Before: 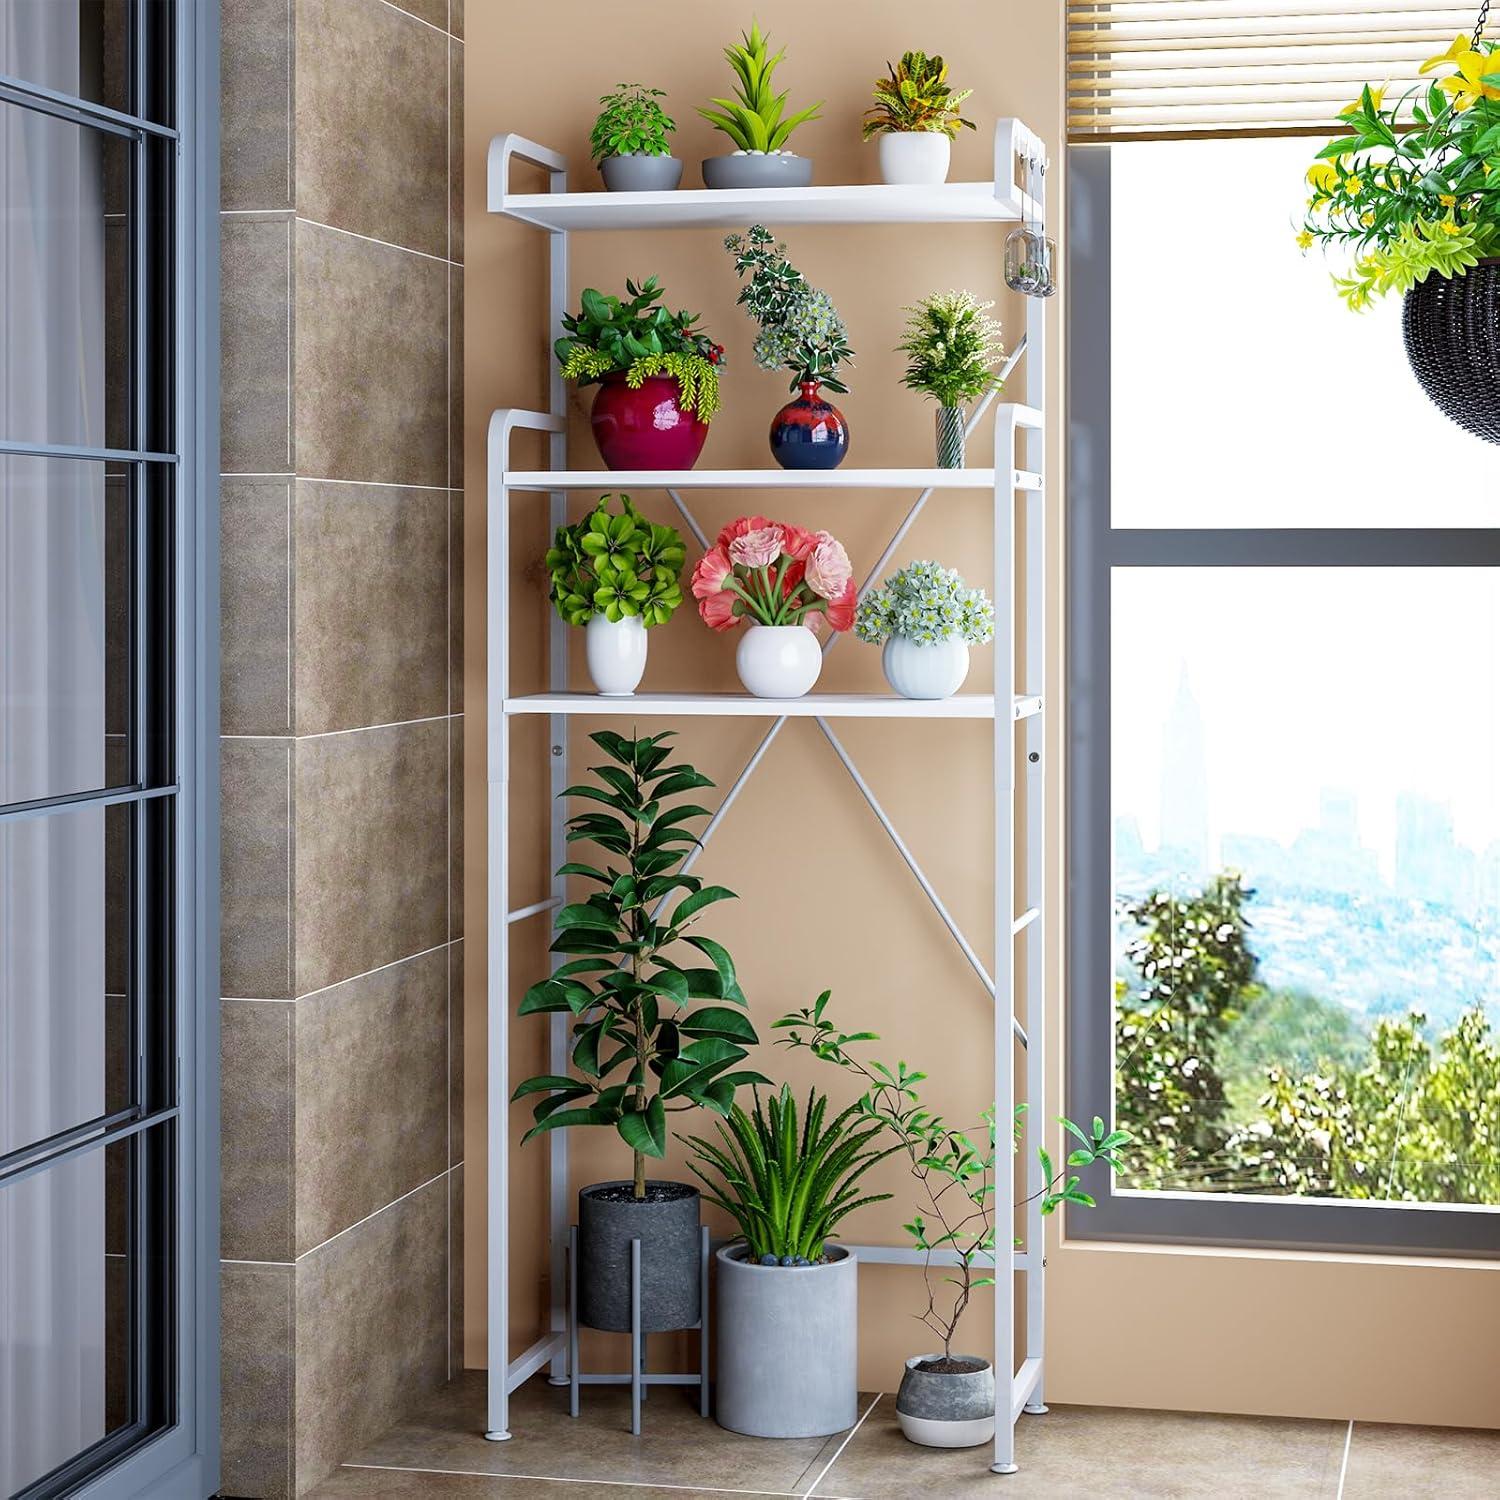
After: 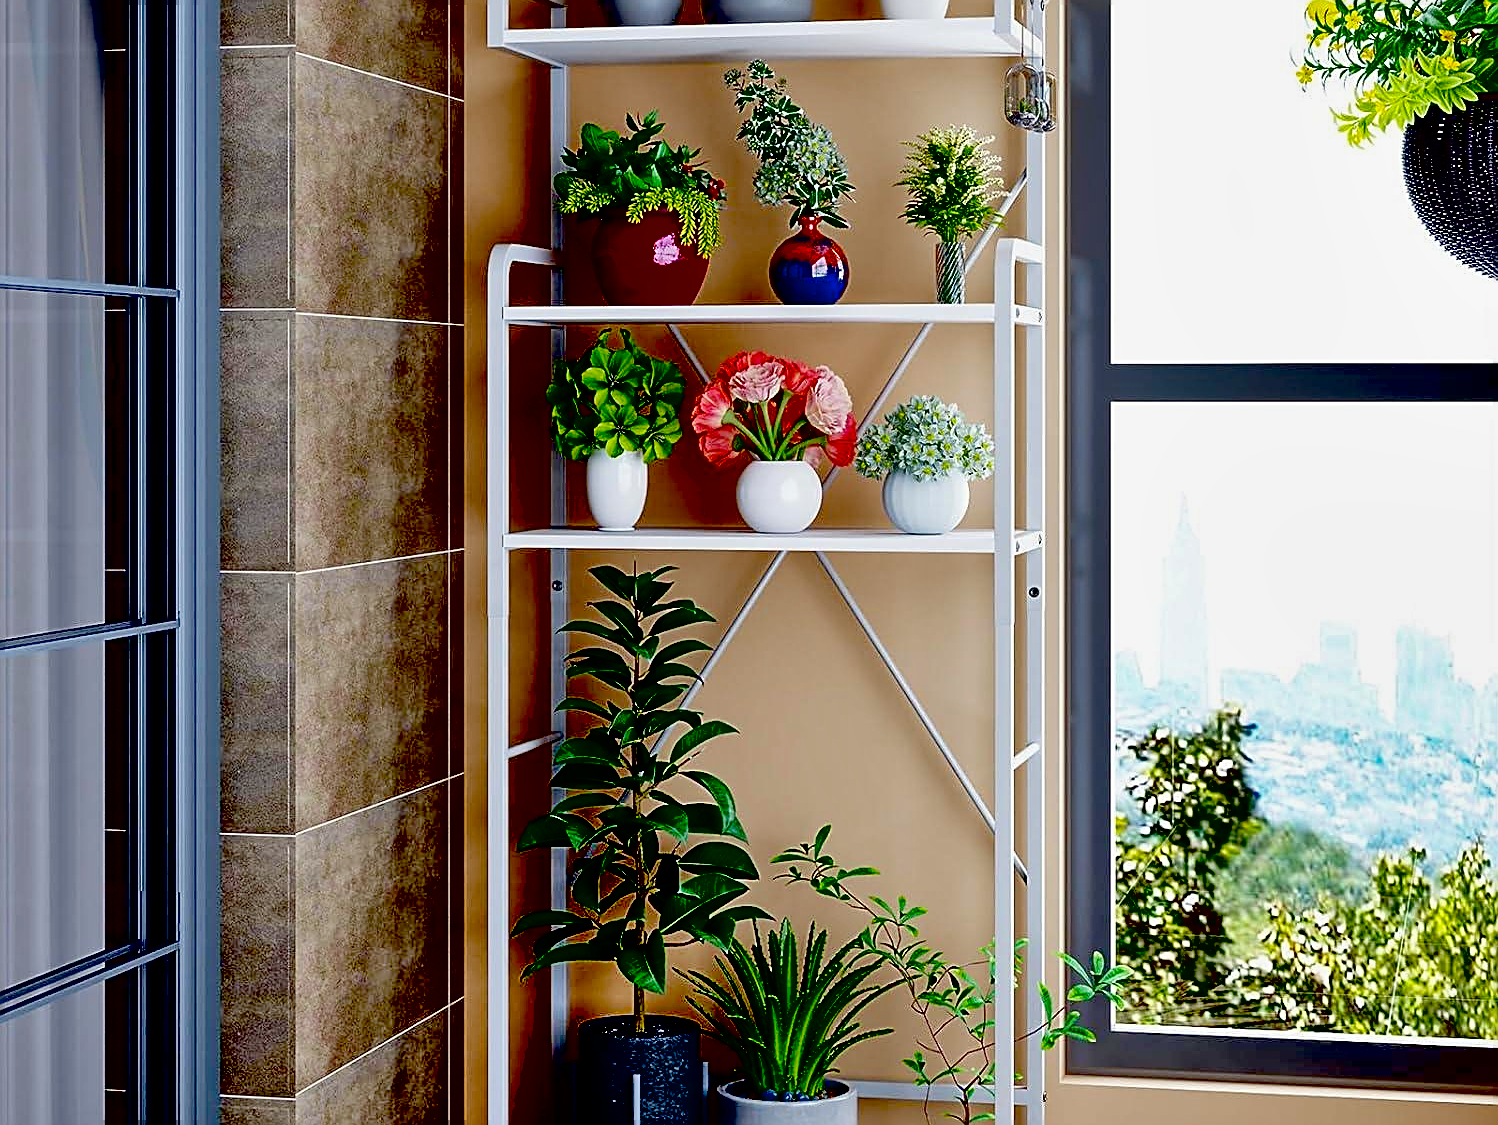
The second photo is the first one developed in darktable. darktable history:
sharpen: amount 0.475
crop: top 11.052%, bottom 13.943%
haze removal: compatibility mode true, adaptive false
shadows and highlights: low approximation 0.01, soften with gaussian
exposure: black level correction 0.1, exposure -0.091 EV, compensate highlight preservation false
